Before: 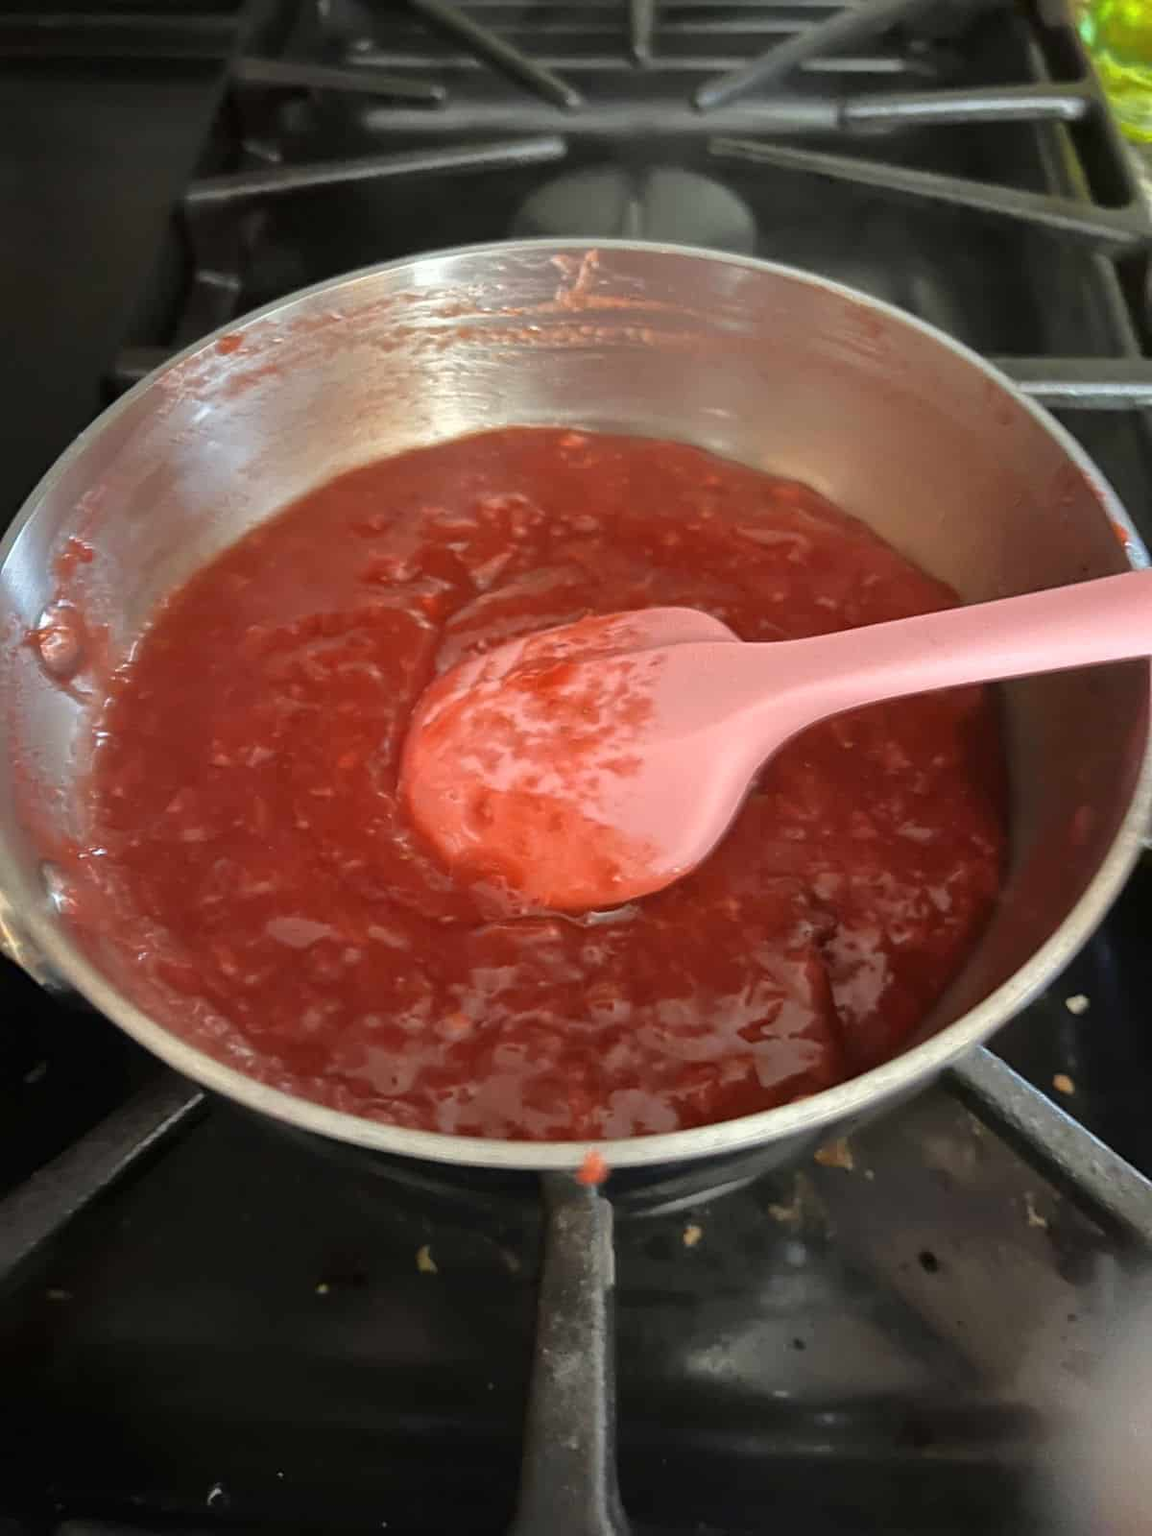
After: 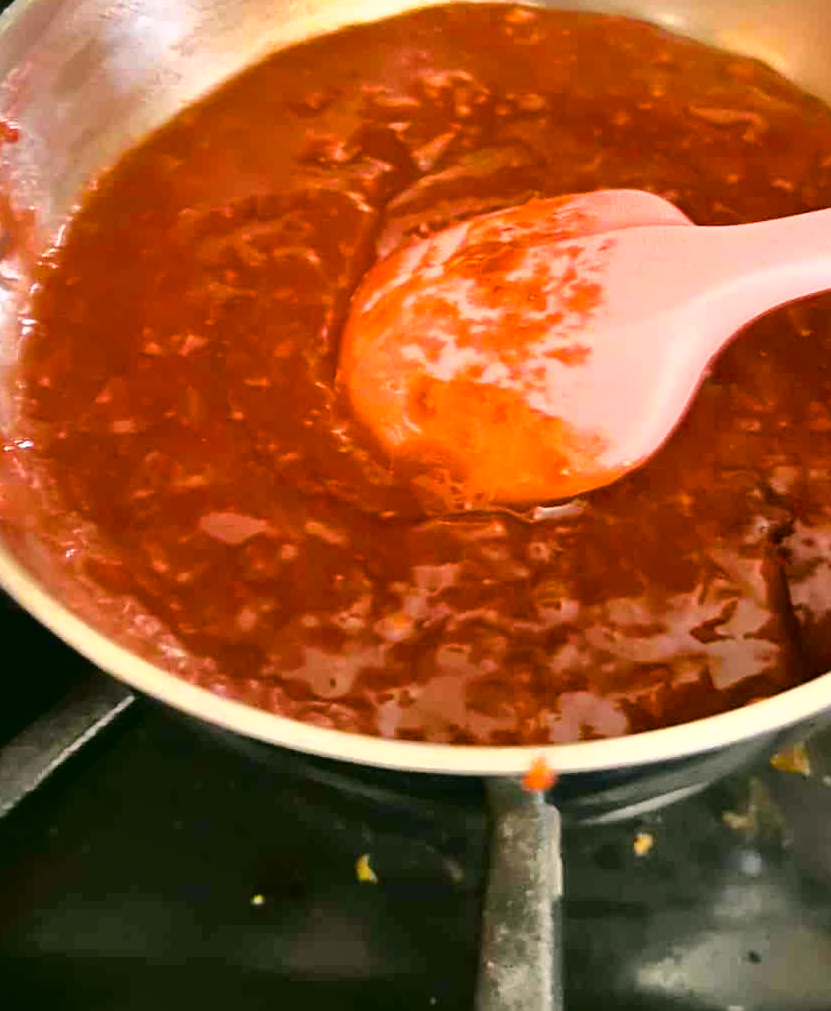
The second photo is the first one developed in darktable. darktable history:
crop: left 6.55%, top 27.732%, right 24.186%, bottom 9.04%
tone curve: curves: ch0 [(0, 0) (0.003, 0.028) (0.011, 0.028) (0.025, 0.026) (0.044, 0.036) (0.069, 0.06) (0.1, 0.101) (0.136, 0.15) (0.177, 0.203) (0.224, 0.271) (0.277, 0.345) (0.335, 0.422) (0.399, 0.515) (0.468, 0.611) (0.543, 0.716) (0.623, 0.826) (0.709, 0.942) (0.801, 0.992) (0.898, 1) (1, 1)], color space Lab, independent channels, preserve colors none
color correction: highlights a* 4.49, highlights b* 4.96, shadows a* -7.07, shadows b* 4.98
color balance rgb: shadows fall-off 298.97%, white fulcrum 1.99 EV, highlights fall-off 298.211%, perceptual saturation grading › global saturation 20%, perceptual saturation grading › highlights -24.959%, perceptual saturation grading › shadows 50.204%, mask middle-gray fulcrum 99.783%, global vibrance 20%, contrast gray fulcrum 38.271%
shadows and highlights: low approximation 0.01, soften with gaussian
